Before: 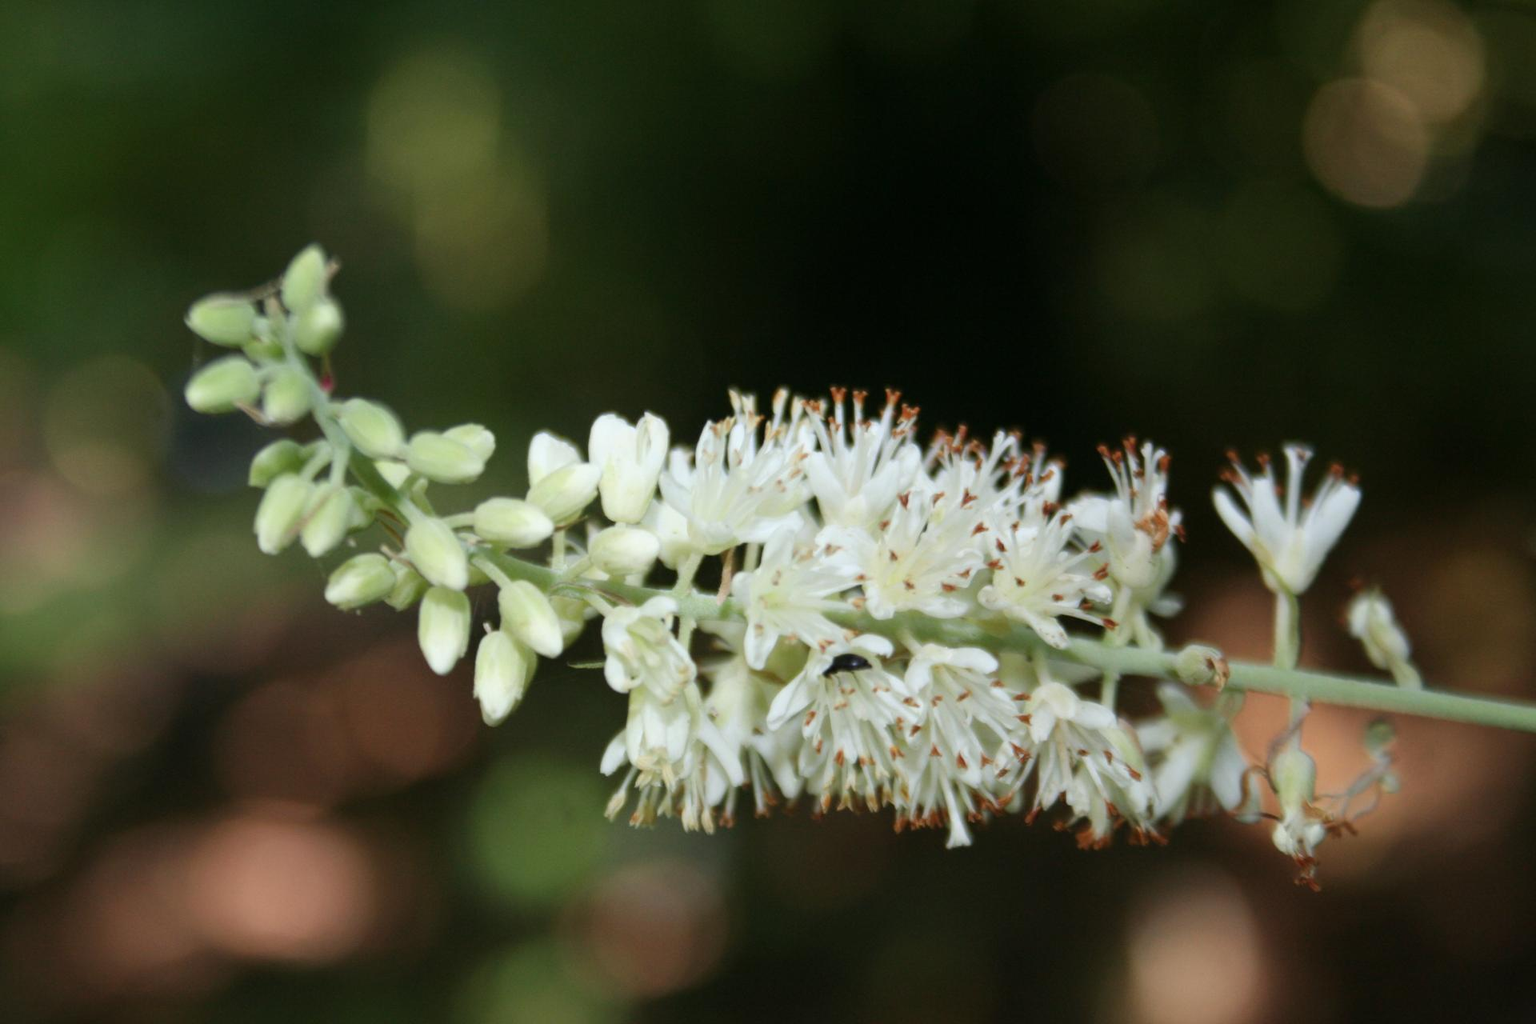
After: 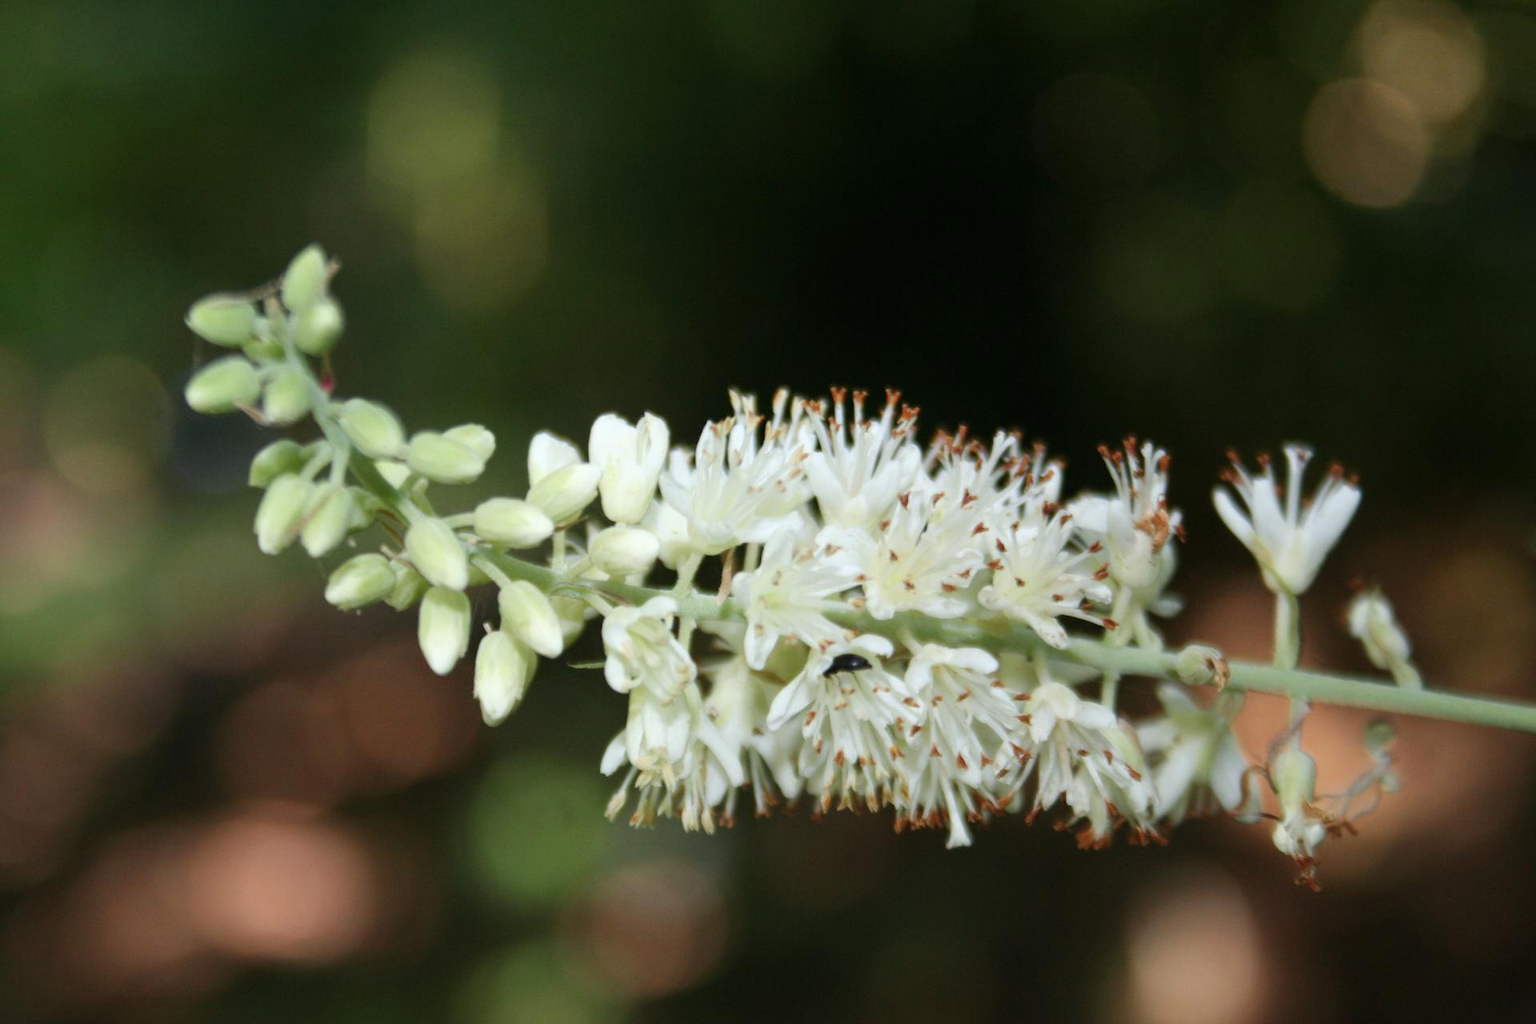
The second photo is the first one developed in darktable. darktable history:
levels: levels [0, 0.499, 1]
exposure: exposure 0.078 EV, compensate highlight preservation false
